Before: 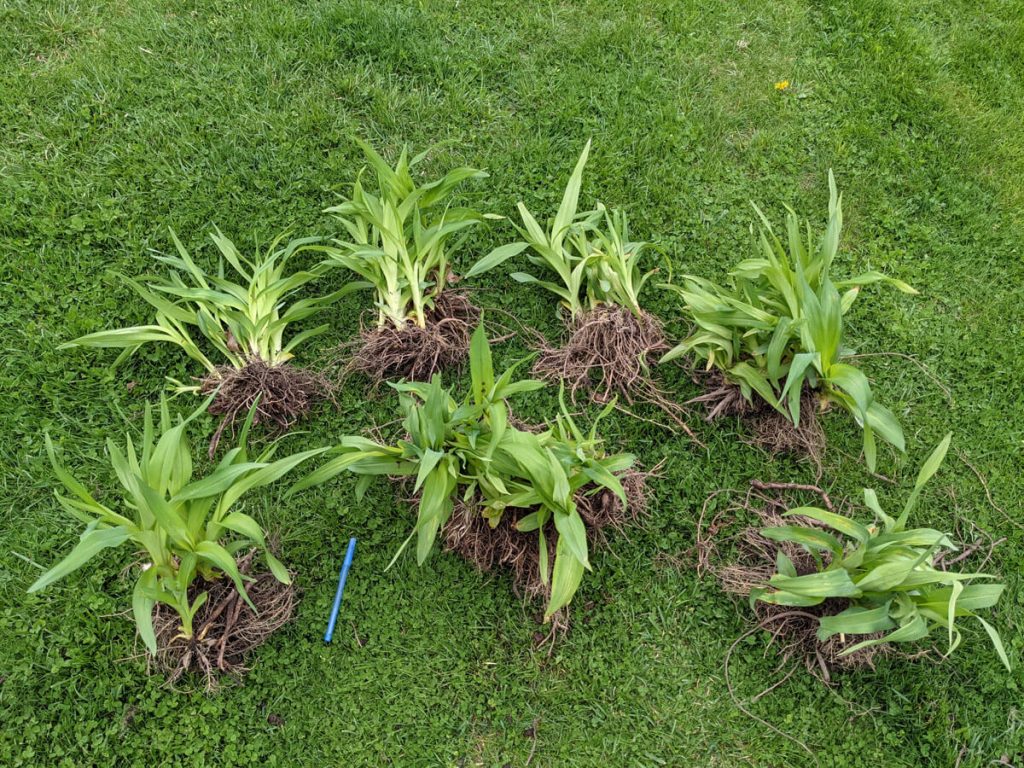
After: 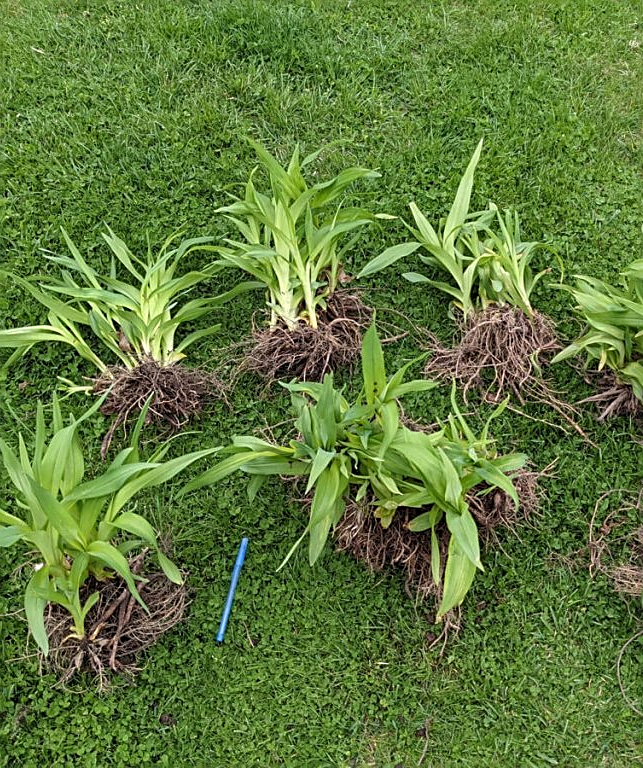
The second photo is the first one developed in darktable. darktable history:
crop: left 10.592%, right 26.558%
sharpen: on, module defaults
